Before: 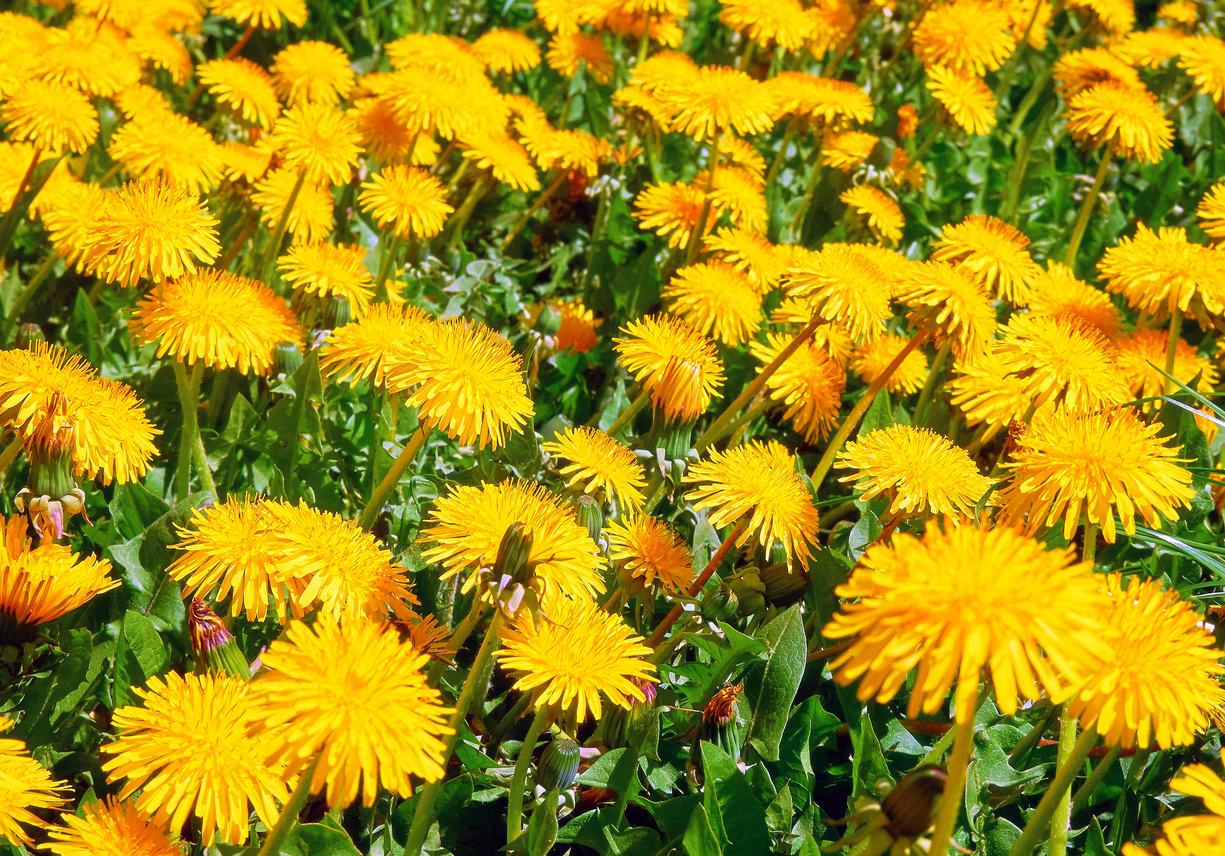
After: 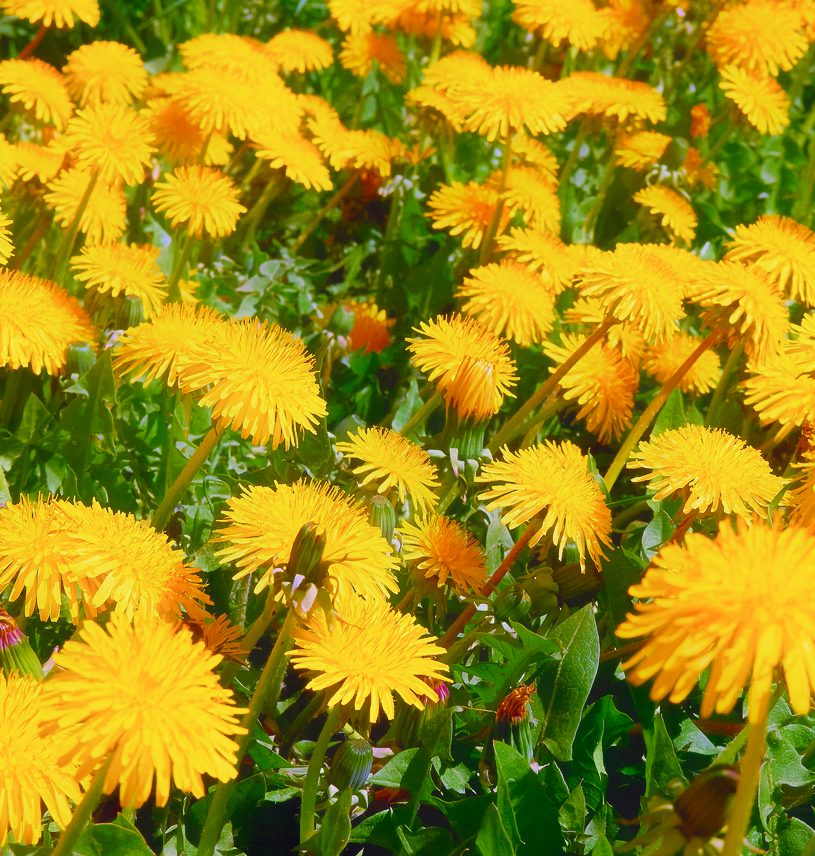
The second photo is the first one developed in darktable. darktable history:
color balance rgb: perceptual saturation grading › global saturation 20%, perceptual saturation grading › highlights -25%, perceptual saturation grading › shadows 25%
contrast equalizer: octaves 7, y [[0.6 ×6], [0.55 ×6], [0 ×6], [0 ×6], [0 ×6]], mix -1
crop: left 16.899%, right 16.556%
